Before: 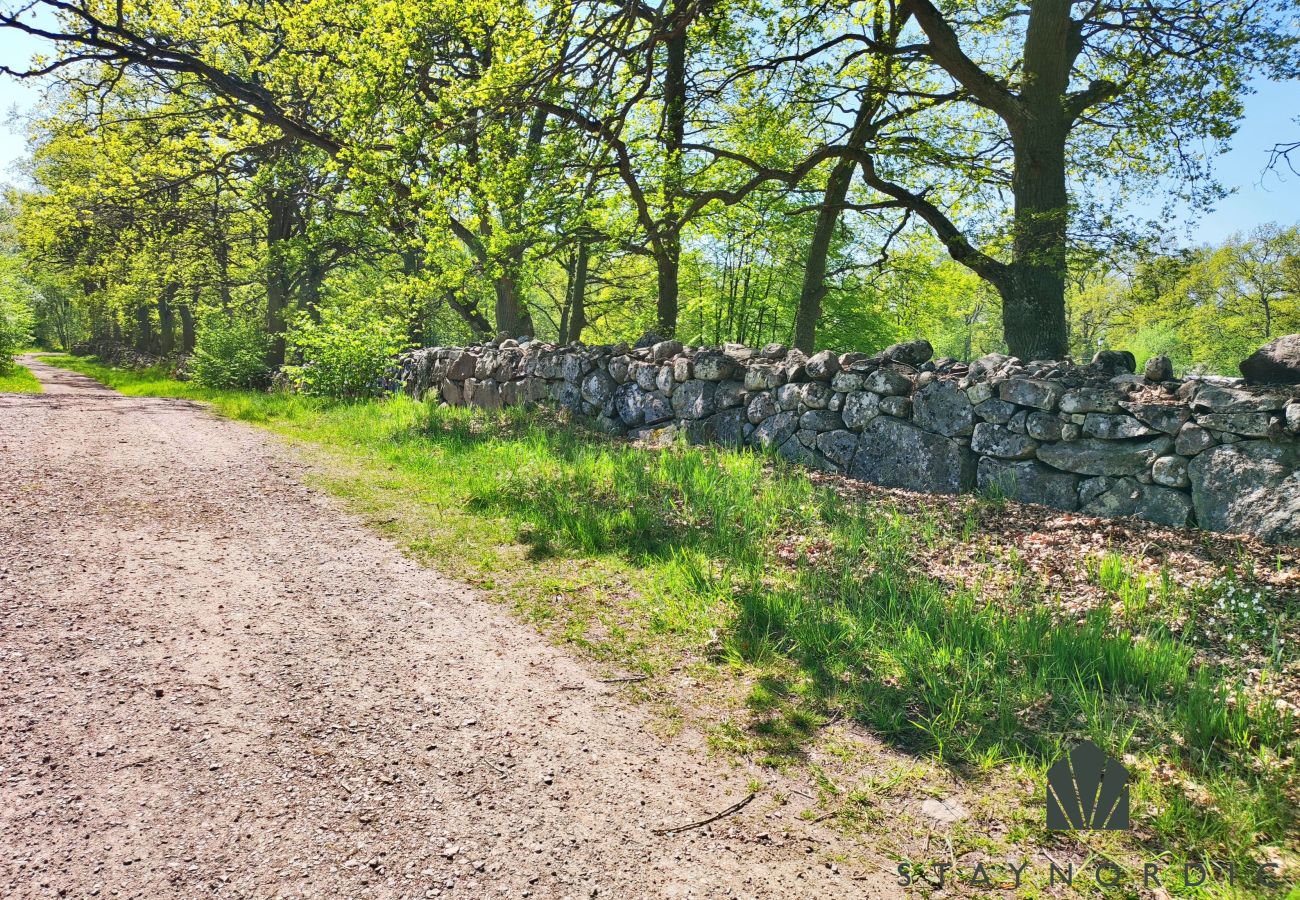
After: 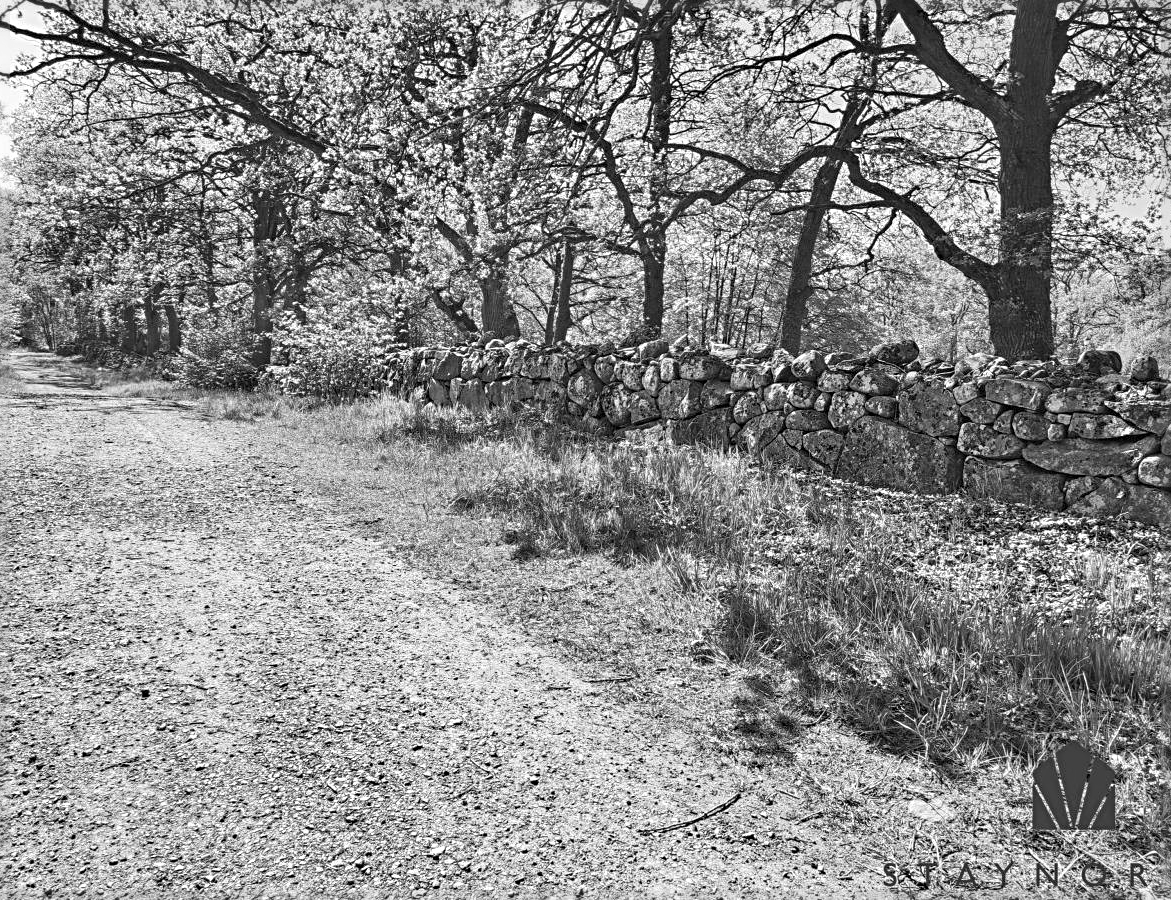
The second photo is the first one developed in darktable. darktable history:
monochrome: size 1
crop and rotate: left 1.088%, right 8.807%
exposure: compensate highlight preservation false
local contrast: on, module defaults
sharpen: radius 4
